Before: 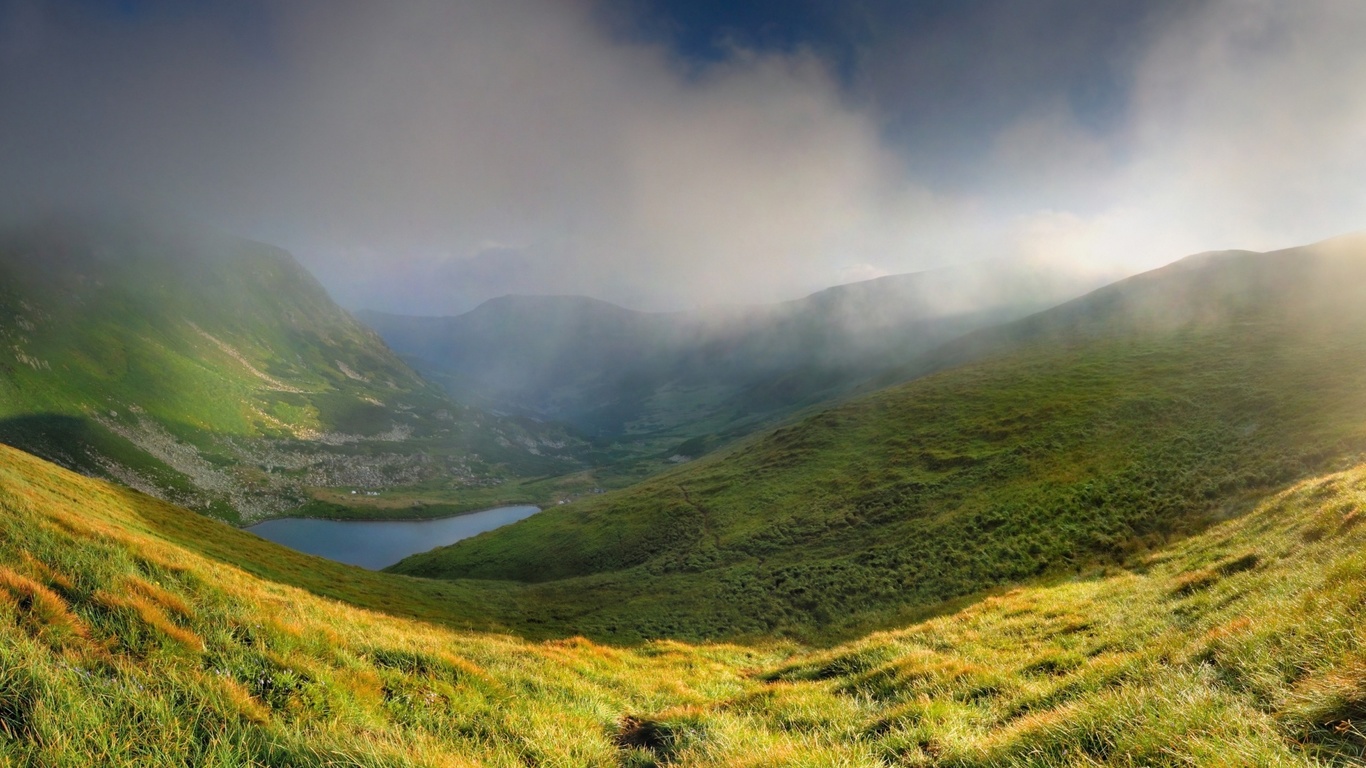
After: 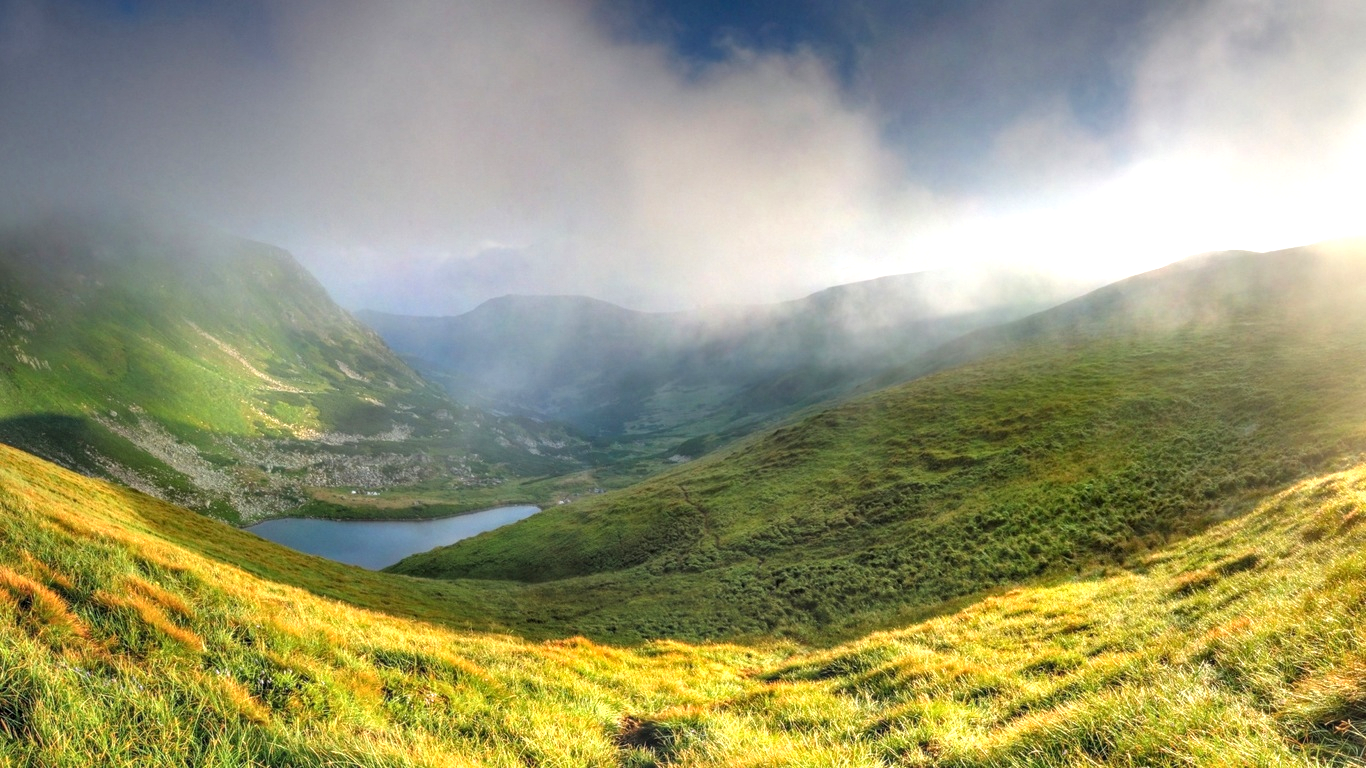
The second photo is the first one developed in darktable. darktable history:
exposure: black level correction 0, exposure 0.7 EV, compensate exposure bias true, compensate highlight preservation false
tone equalizer: on, module defaults
local contrast: highlights 0%, shadows 0%, detail 133%
base curve: preserve colors none
